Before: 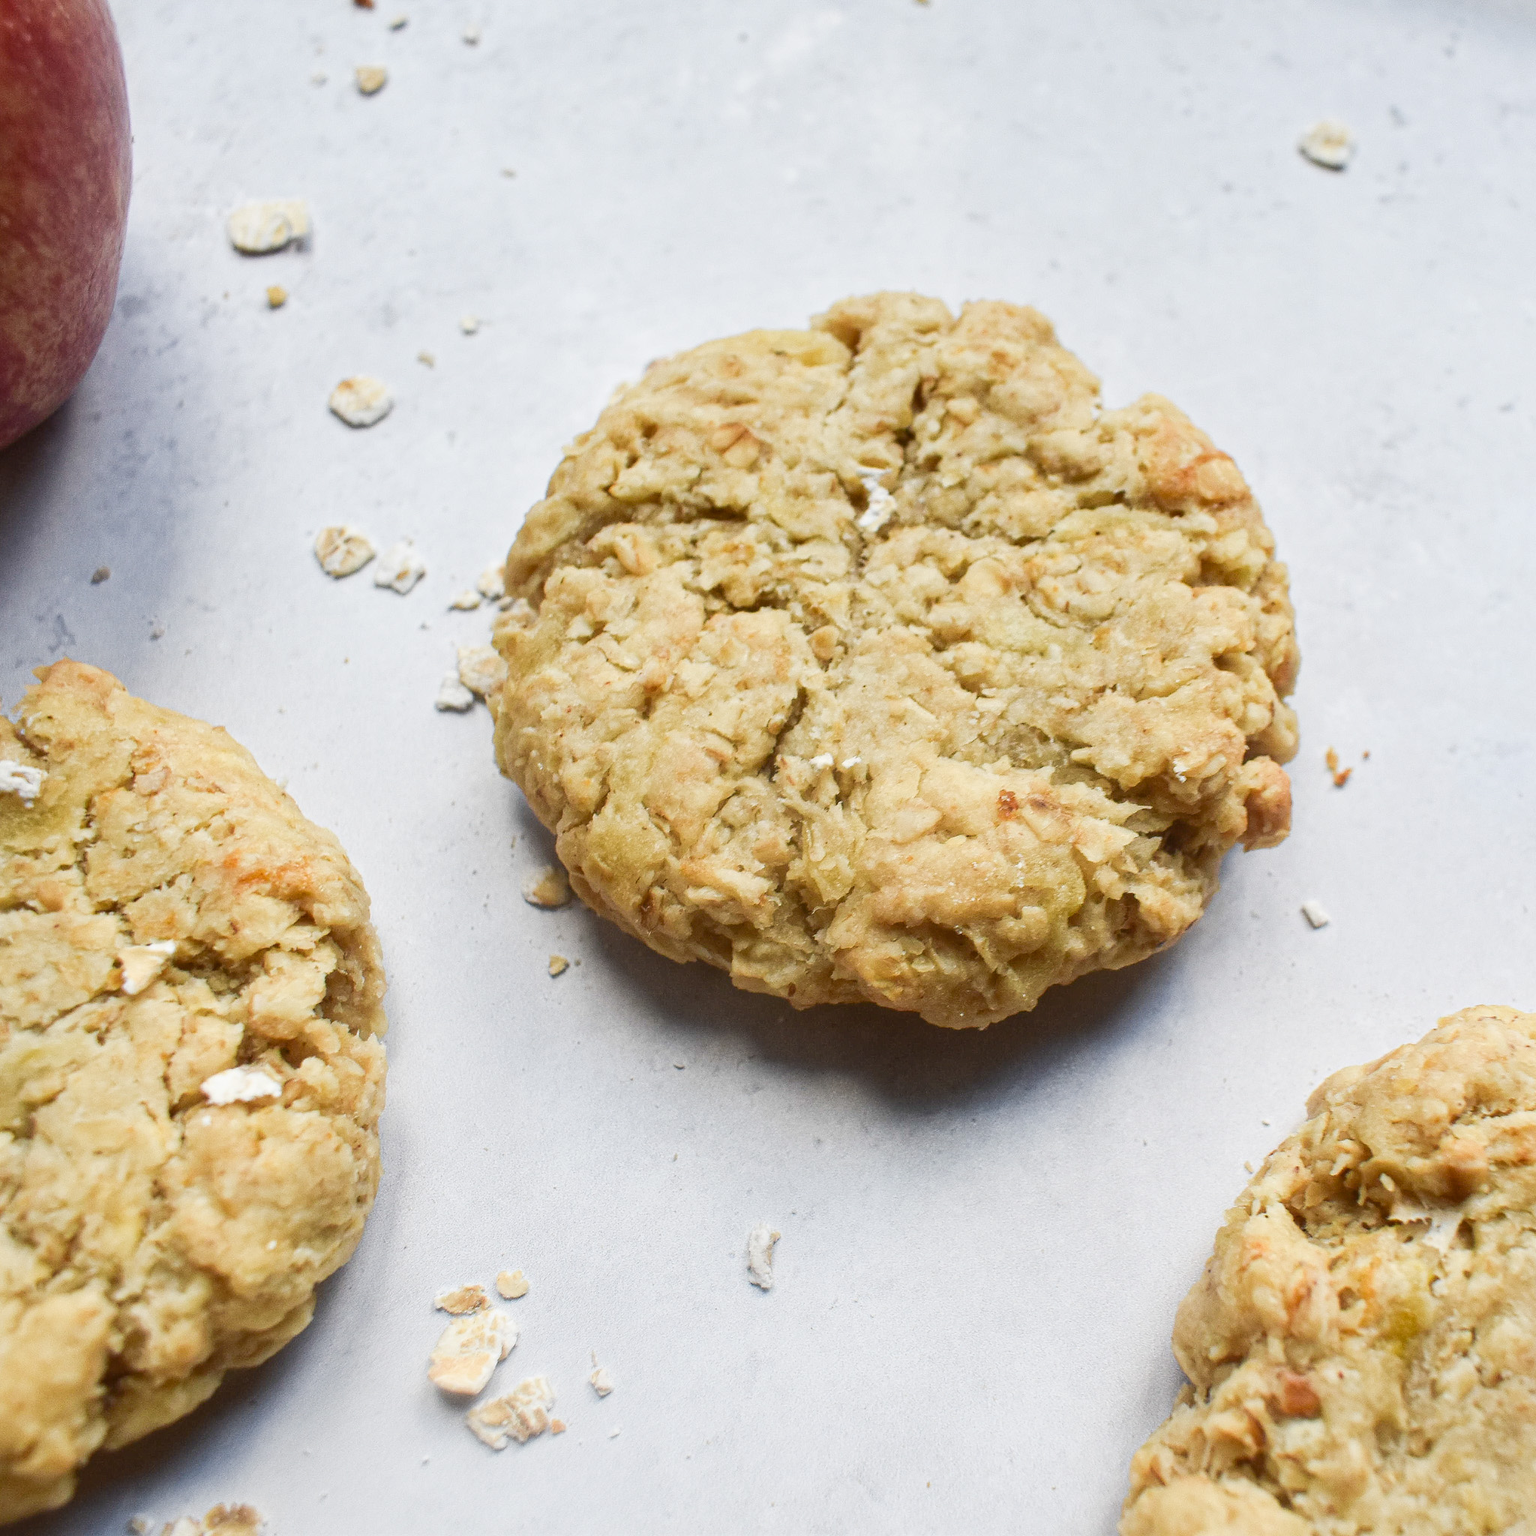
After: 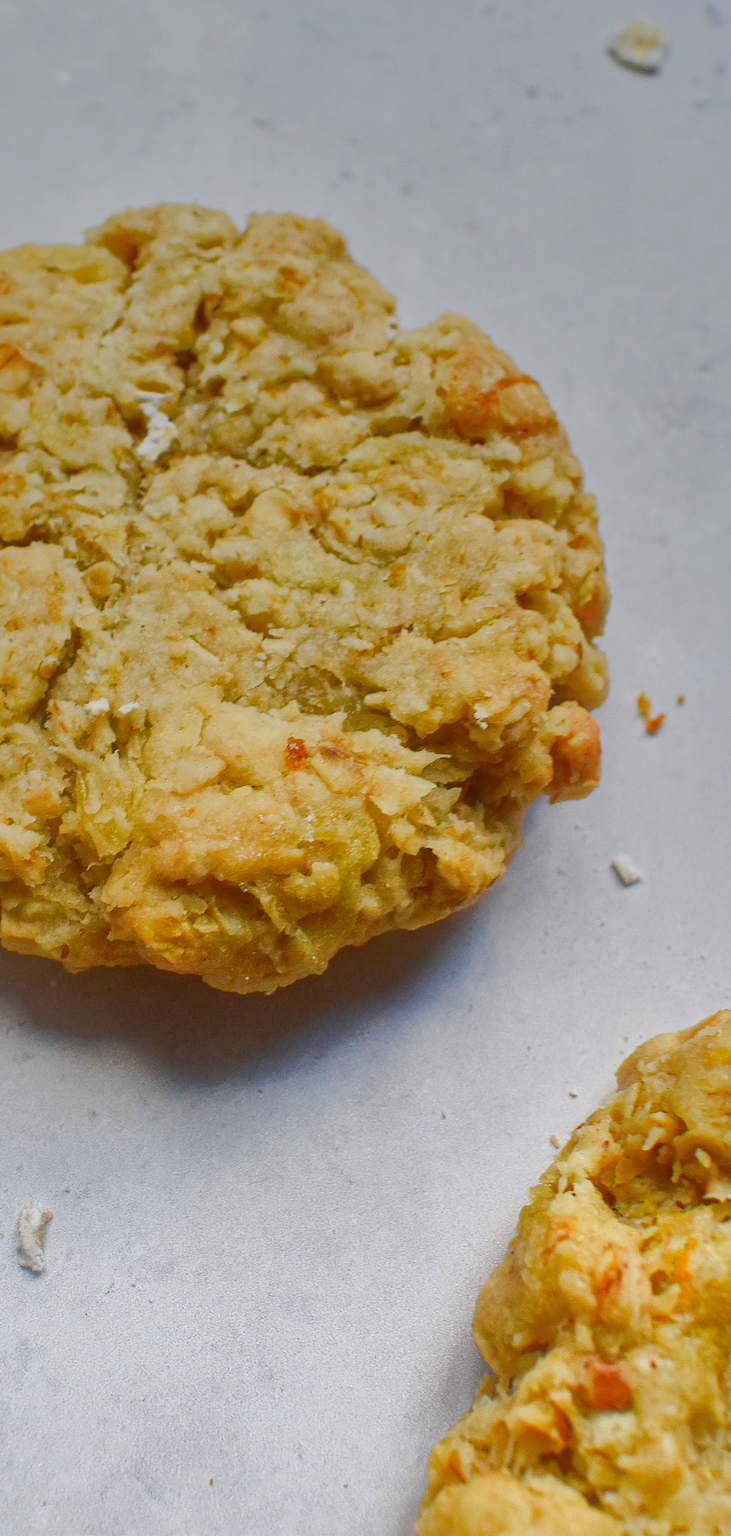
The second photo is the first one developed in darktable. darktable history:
crop: left 47.628%, top 6.643%, right 7.874%
contrast brightness saturation: saturation 0.5
shadows and highlights: shadows 60, highlights -60
graduated density: rotation -0.352°, offset 57.64
